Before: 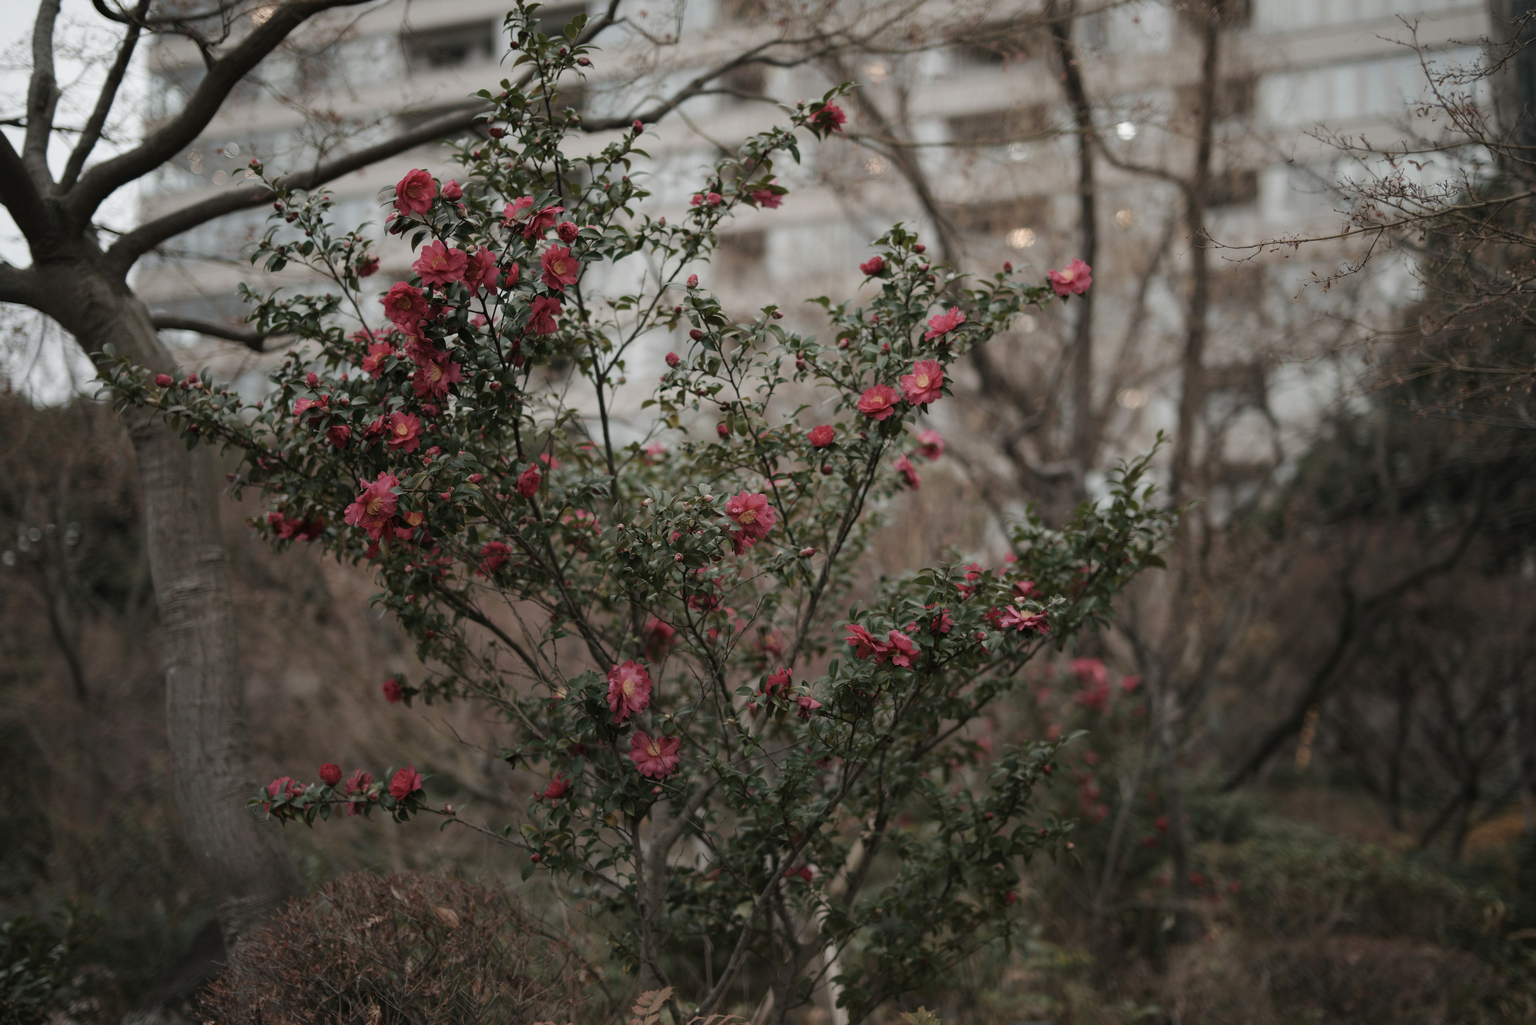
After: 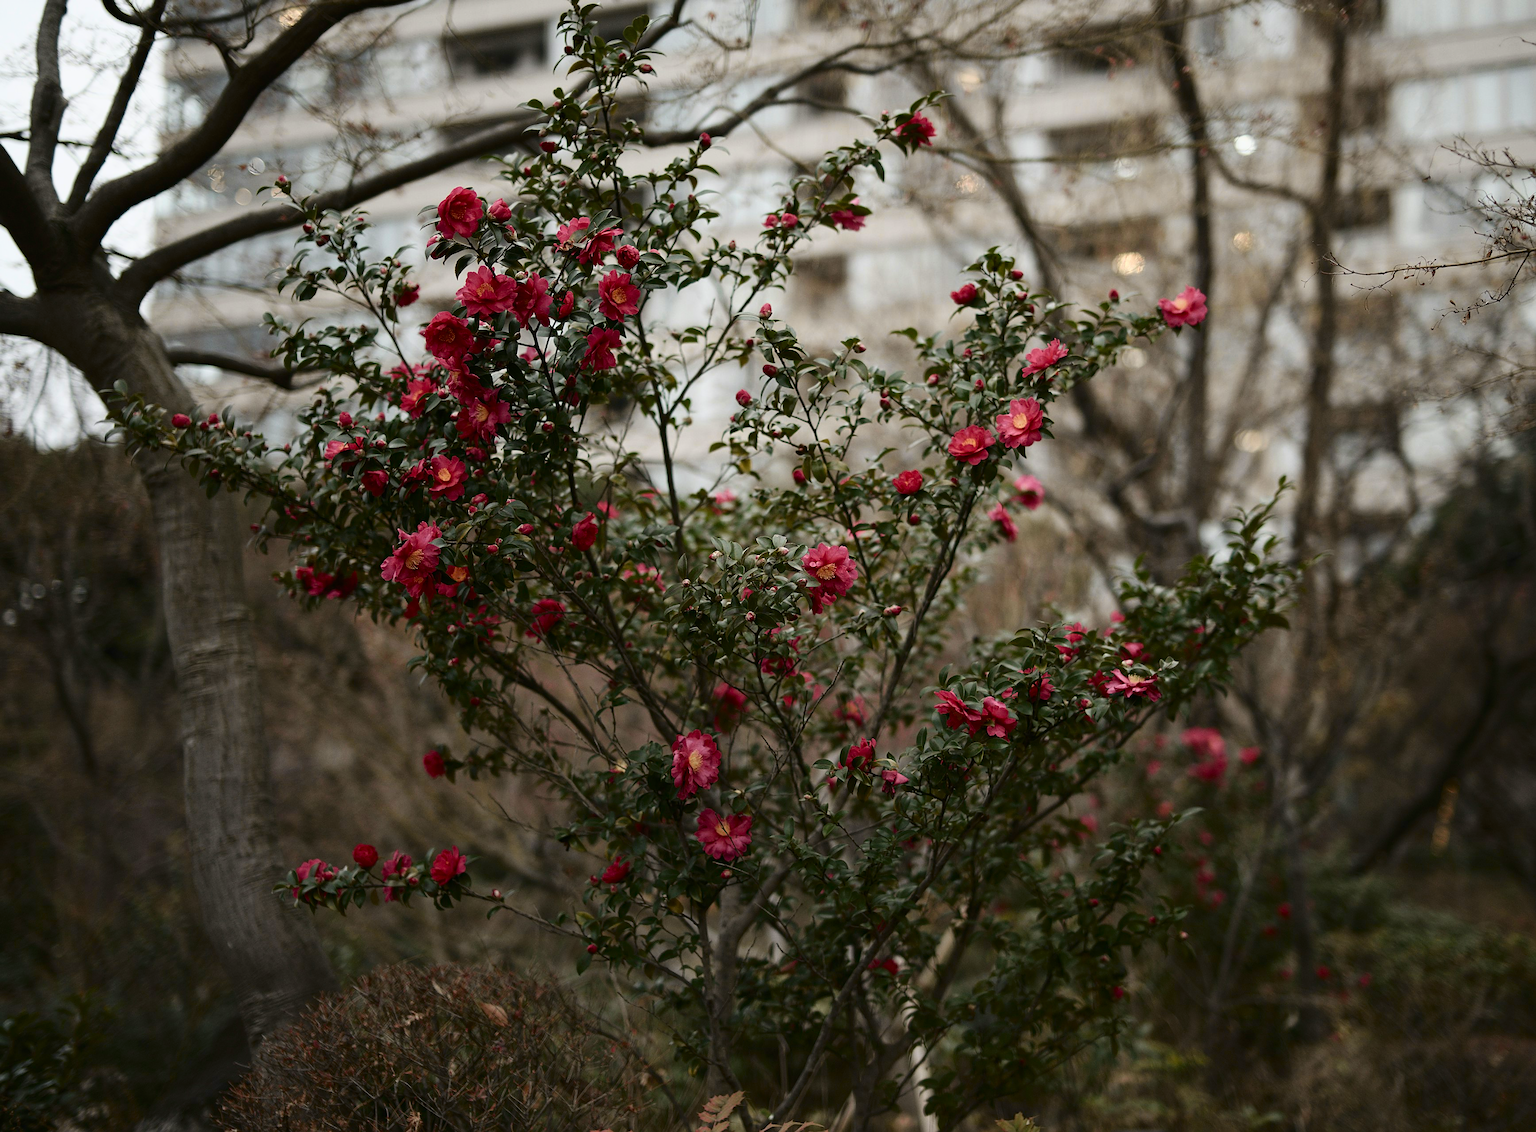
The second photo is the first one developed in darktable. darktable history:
tone curve: curves: ch0 [(0, 0) (0.187, 0.12) (0.384, 0.363) (0.618, 0.698) (0.754, 0.857) (0.875, 0.956) (1, 0.987)]; ch1 [(0, 0) (0.402, 0.36) (0.476, 0.466) (0.501, 0.501) (0.518, 0.514) (0.564, 0.608) (0.614, 0.664) (0.692, 0.744) (1, 1)]; ch2 [(0, 0) (0.435, 0.412) (0.483, 0.481) (0.503, 0.503) (0.522, 0.535) (0.563, 0.601) (0.627, 0.699) (0.699, 0.753) (0.997, 0.858)], color space Lab, independent channels, preserve colors none
tone equalizer: mask exposure compensation -0.506 EV
crop: right 9.51%, bottom 0.044%
sharpen: on, module defaults
